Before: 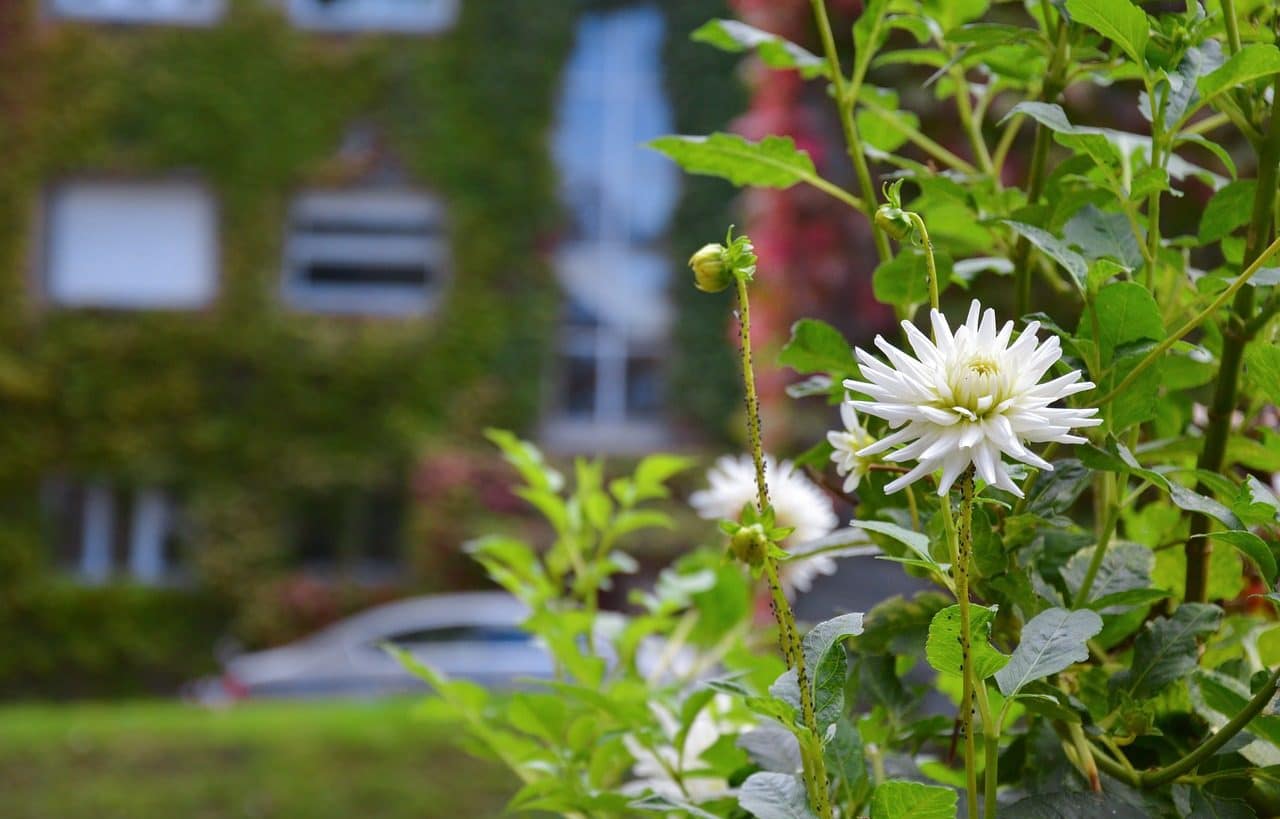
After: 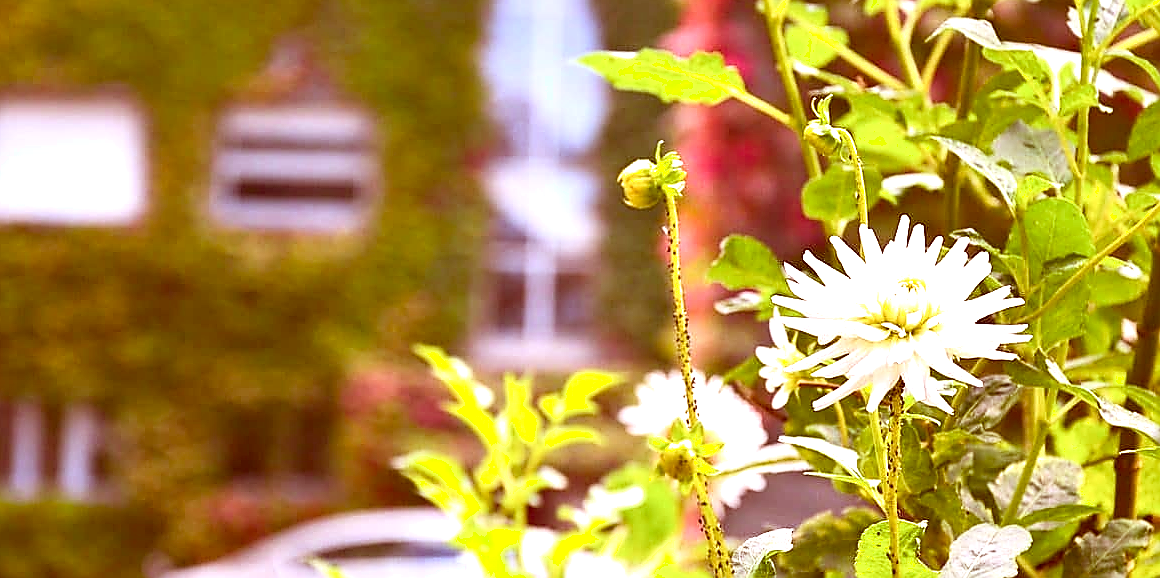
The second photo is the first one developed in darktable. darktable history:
shadows and highlights: shadows 1.74, highlights 39.02
crop: left 5.596%, top 10.257%, right 3.777%, bottom 19.082%
color balance rgb: perceptual saturation grading › global saturation 0.687%, perceptual brilliance grading › global brilliance 11.518%, global vibrance 30.513%
sharpen: radius 1.412, amount 1.234, threshold 0.649
contrast brightness saturation: saturation -0.039
exposure: black level correction 0, exposure 1 EV, compensate highlight preservation false
color correction: highlights a* 9.42, highlights b* 8.86, shadows a* 39.35, shadows b* 39.98, saturation 0.817
tone equalizer: -7 EV 0.113 EV
